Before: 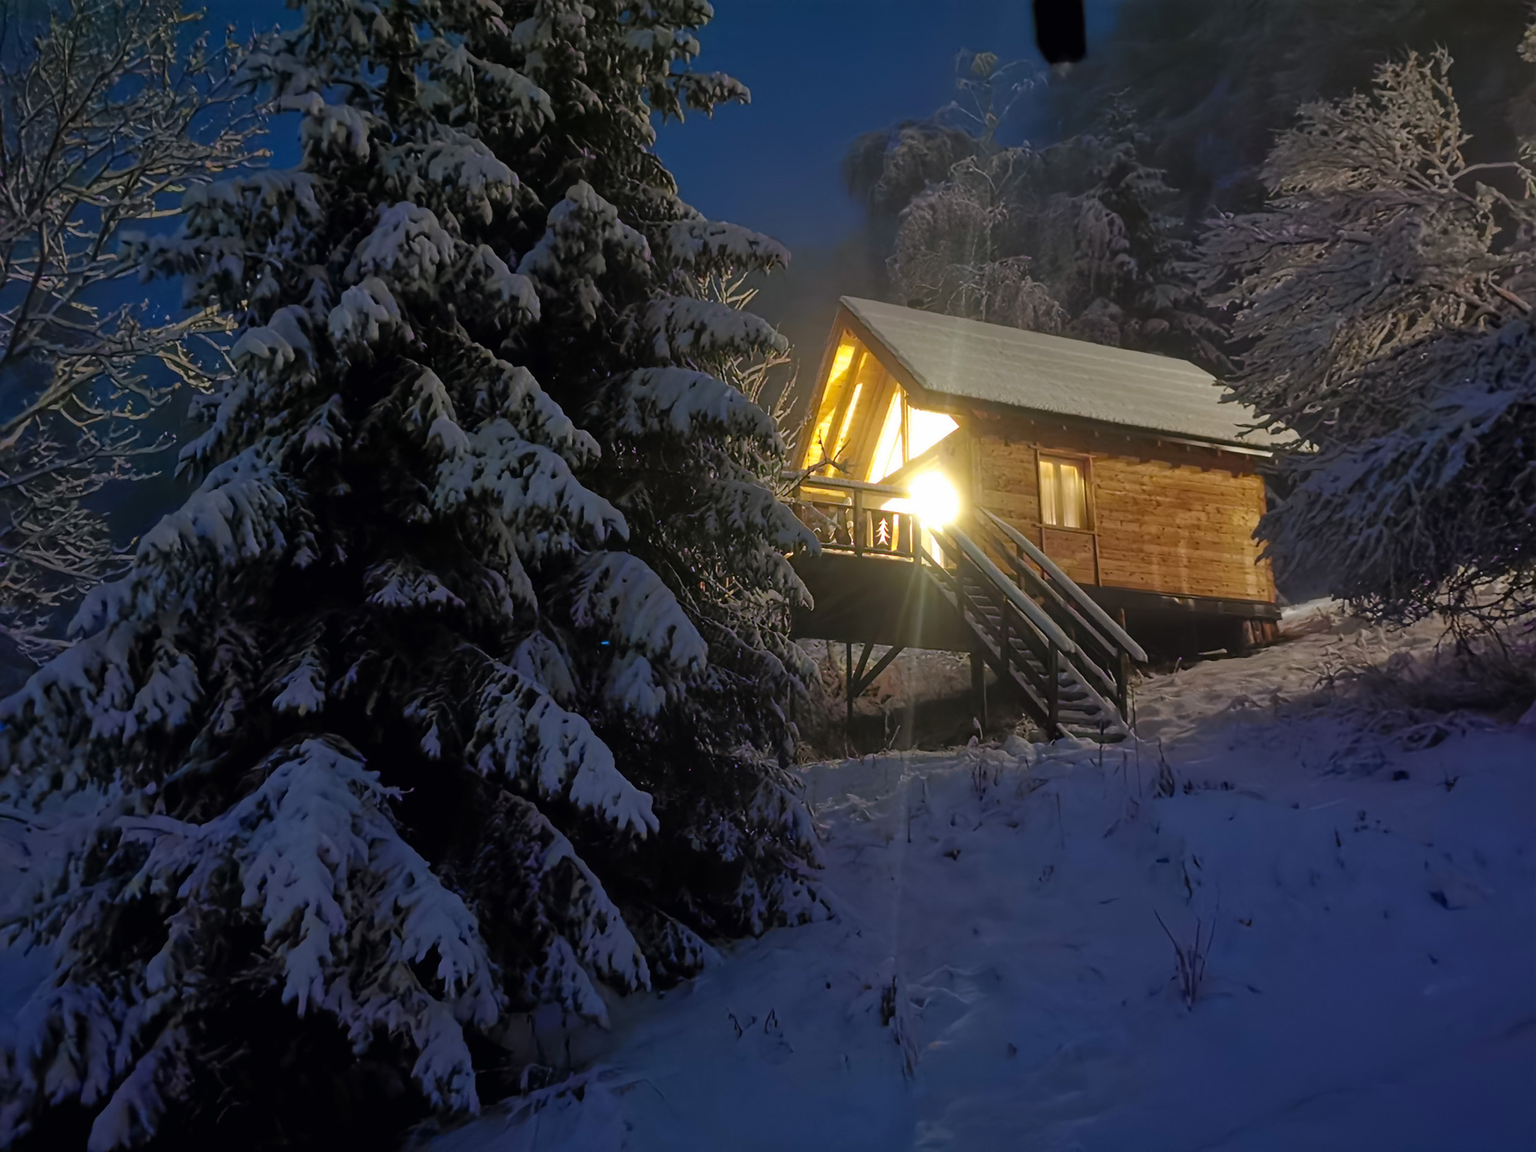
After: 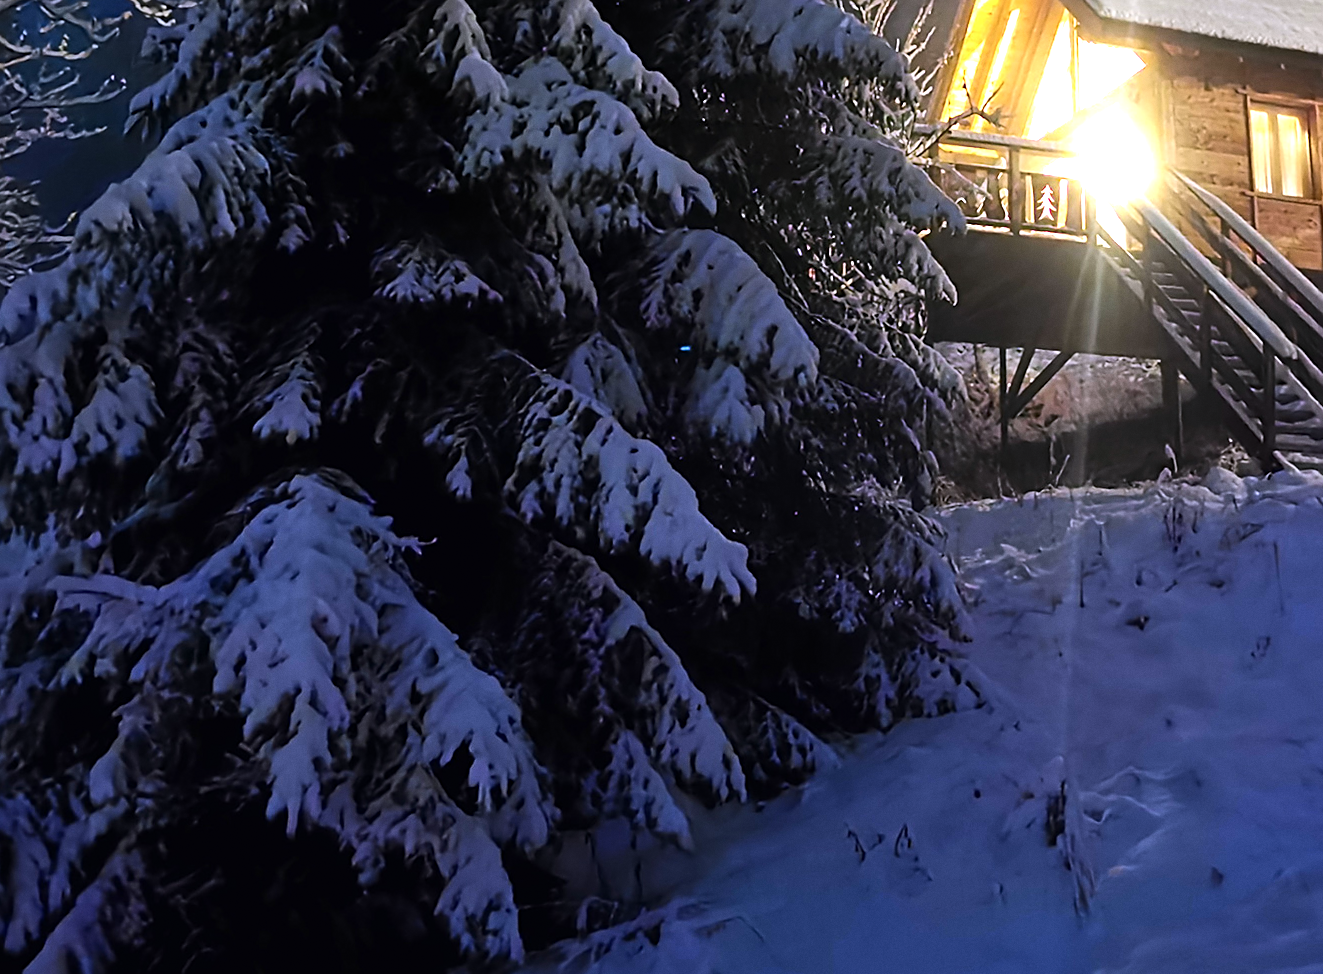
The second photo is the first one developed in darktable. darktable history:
crop and rotate: angle -0.82°, left 3.85%, top 31.828%, right 27.992%
grain: coarseness 0.09 ISO, strength 10%
sharpen: on, module defaults
color calibration: illuminant custom, x 0.363, y 0.385, temperature 4528.03 K
exposure: black level correction 0, exposure 0.7 EV, compensate exposure bias true, compensate highlight preservation false
white balance: red 0.986, blue 1.01
tone equalizer: -8 EV -0.75 EV, -7 EV -0.7 EV, -6 EV -0.6 EV, -5 EV -0.4 EV, -3 EV 0.4 EV, -2 EV 0.6 EV, -1 EV 0.7 EV, +0 EV 0.75 EV, edges refinement/feathering 500, mask exposure compensation -1.57 EV, preserve details no
rotate and perspective: rotation -1°, crop left 0.011, crop right 0.989, crop top 0.025, crop bottom 0.975
